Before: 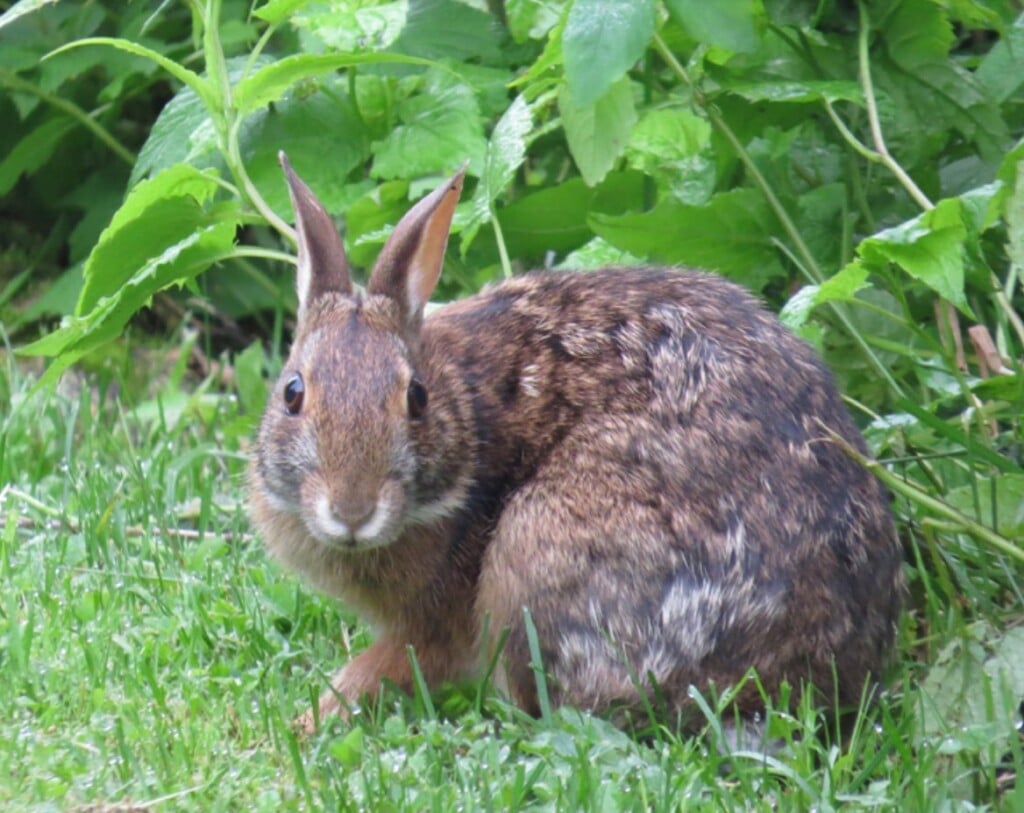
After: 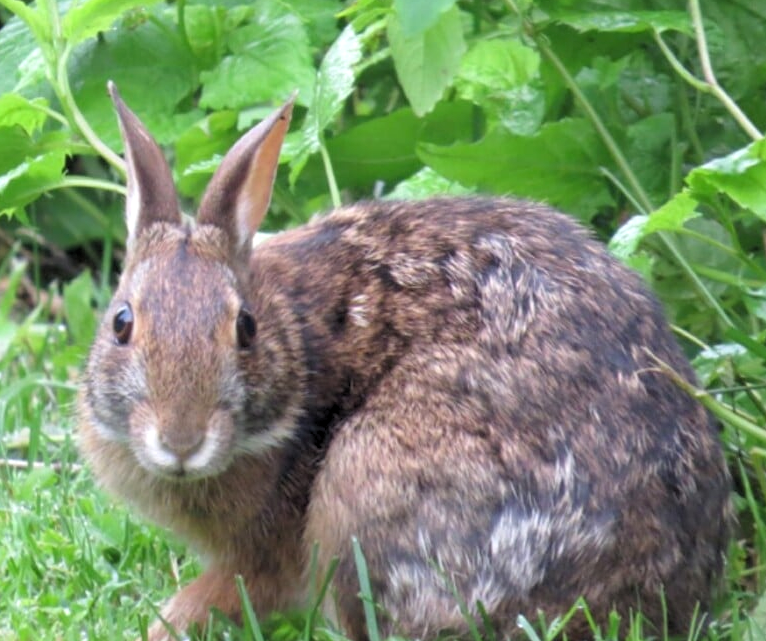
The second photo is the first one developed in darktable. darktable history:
crop: left 16.768%, top 8.653%, right 8.362%, bottom 12.485%
rgb levels: levels [[0.01, 0.419, 0.839], [0, 0.5, 1], [0, 0.5, 1]]
